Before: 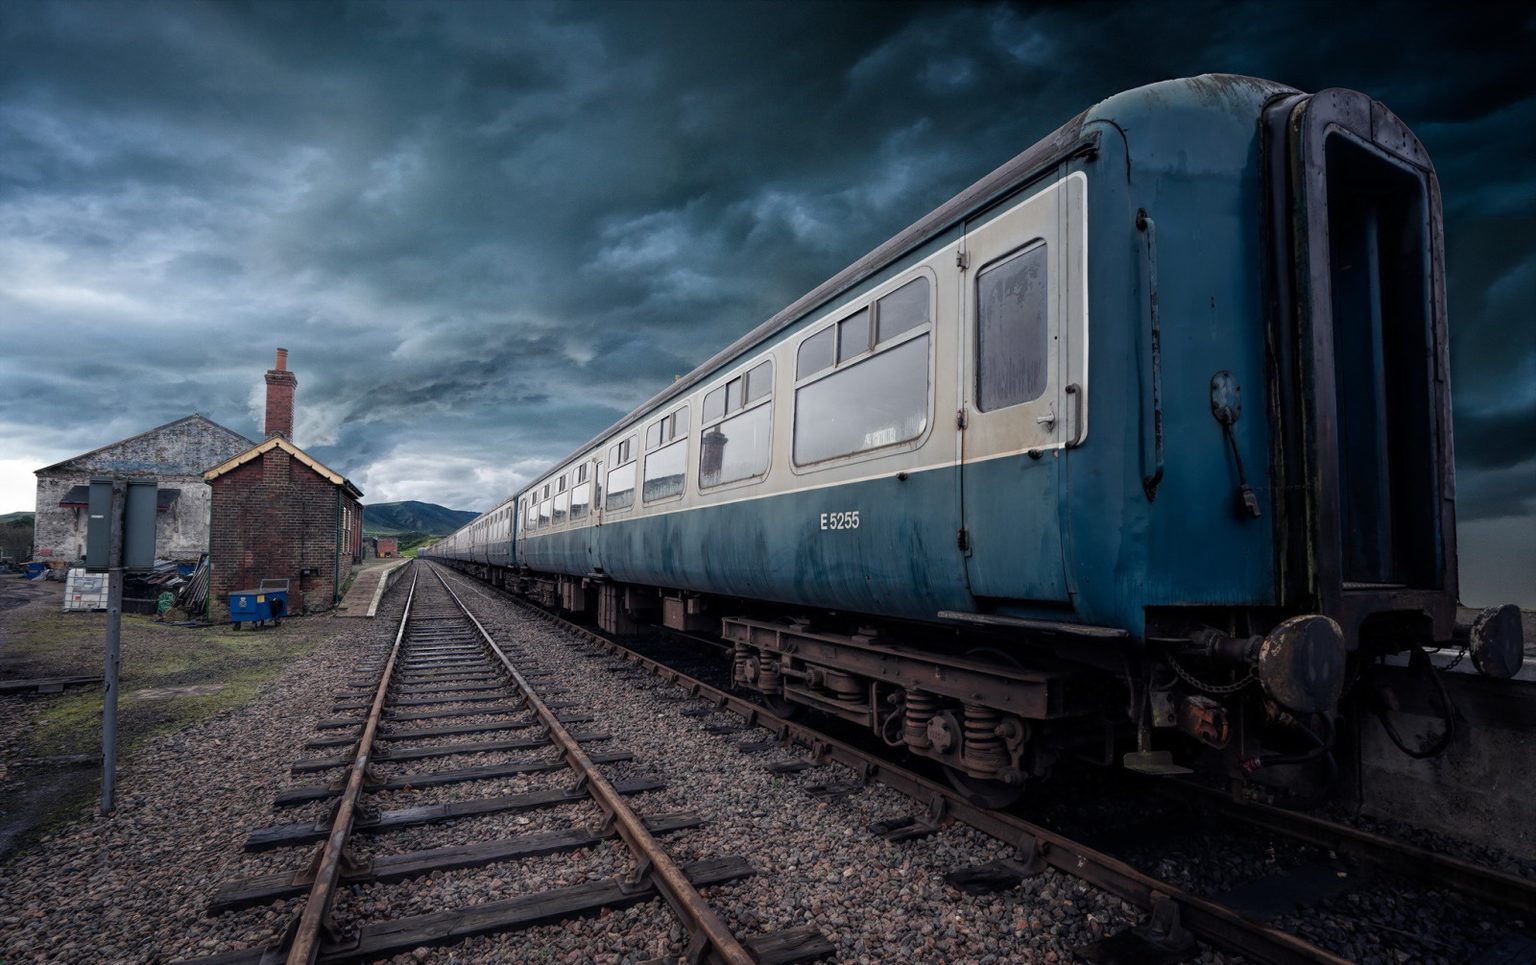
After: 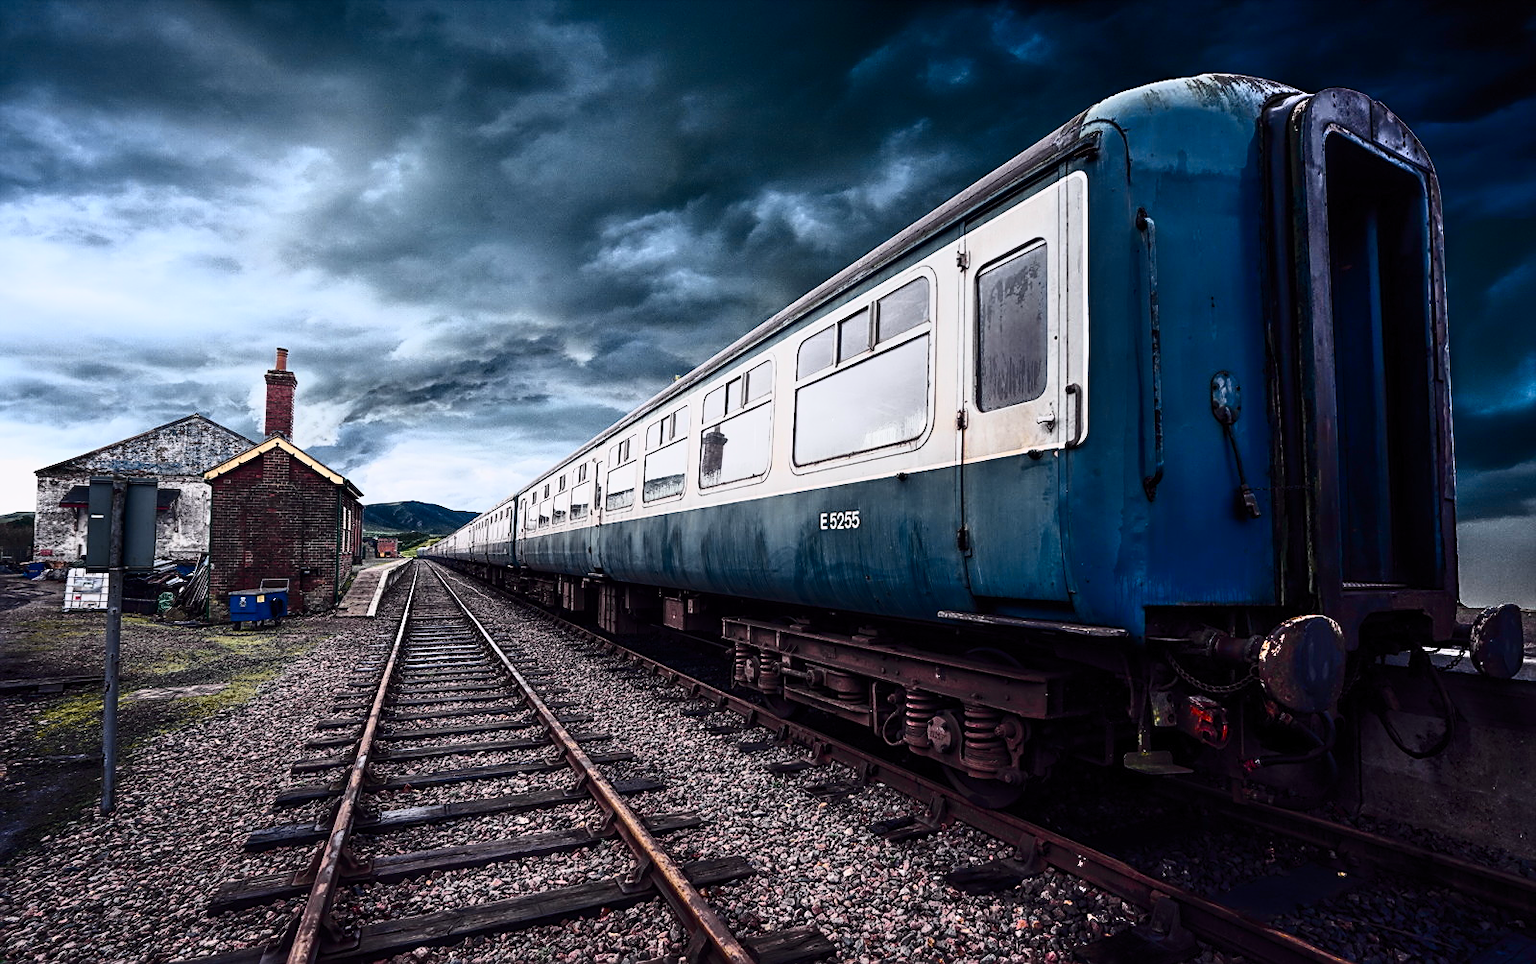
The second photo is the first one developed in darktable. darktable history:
sharpen: on, module defaults
tone curve: curves: ch0 [(0, 0) (0.105, 0.08) (0.195, 0.18) (0.283, 0.288) (0.384, 0.419) (0.485, 0.531) (0.638, 0.69) (0.795, 0.879) (1, 0.977)]; ch1 [(0, 0) (0.161, 0.092) (0.35, 0.33) (0.379, 0.401) (0.456, 0.469) (0.498, 0.503) (0.531, 0.537) (0.596, 0.621) (0.635, 0.655) (1, 1)]; ch2 [(0, 0) (0.371, 0.362) (0.437, 0.437) (0.483, 0.484) (0.53, 0.515) (0.56, 0.58) (0.622, 0.606) (1, 1)], color space Lab, independent channels, preserve colors none
contrast brightness saturation: contrast 0.4, brightness 0.1, saturation 0.21
tone equalizer: on, module defaults
shadows and highlights: highlights color adjustment 0%, low approximation 0.01, soften with gaussian
